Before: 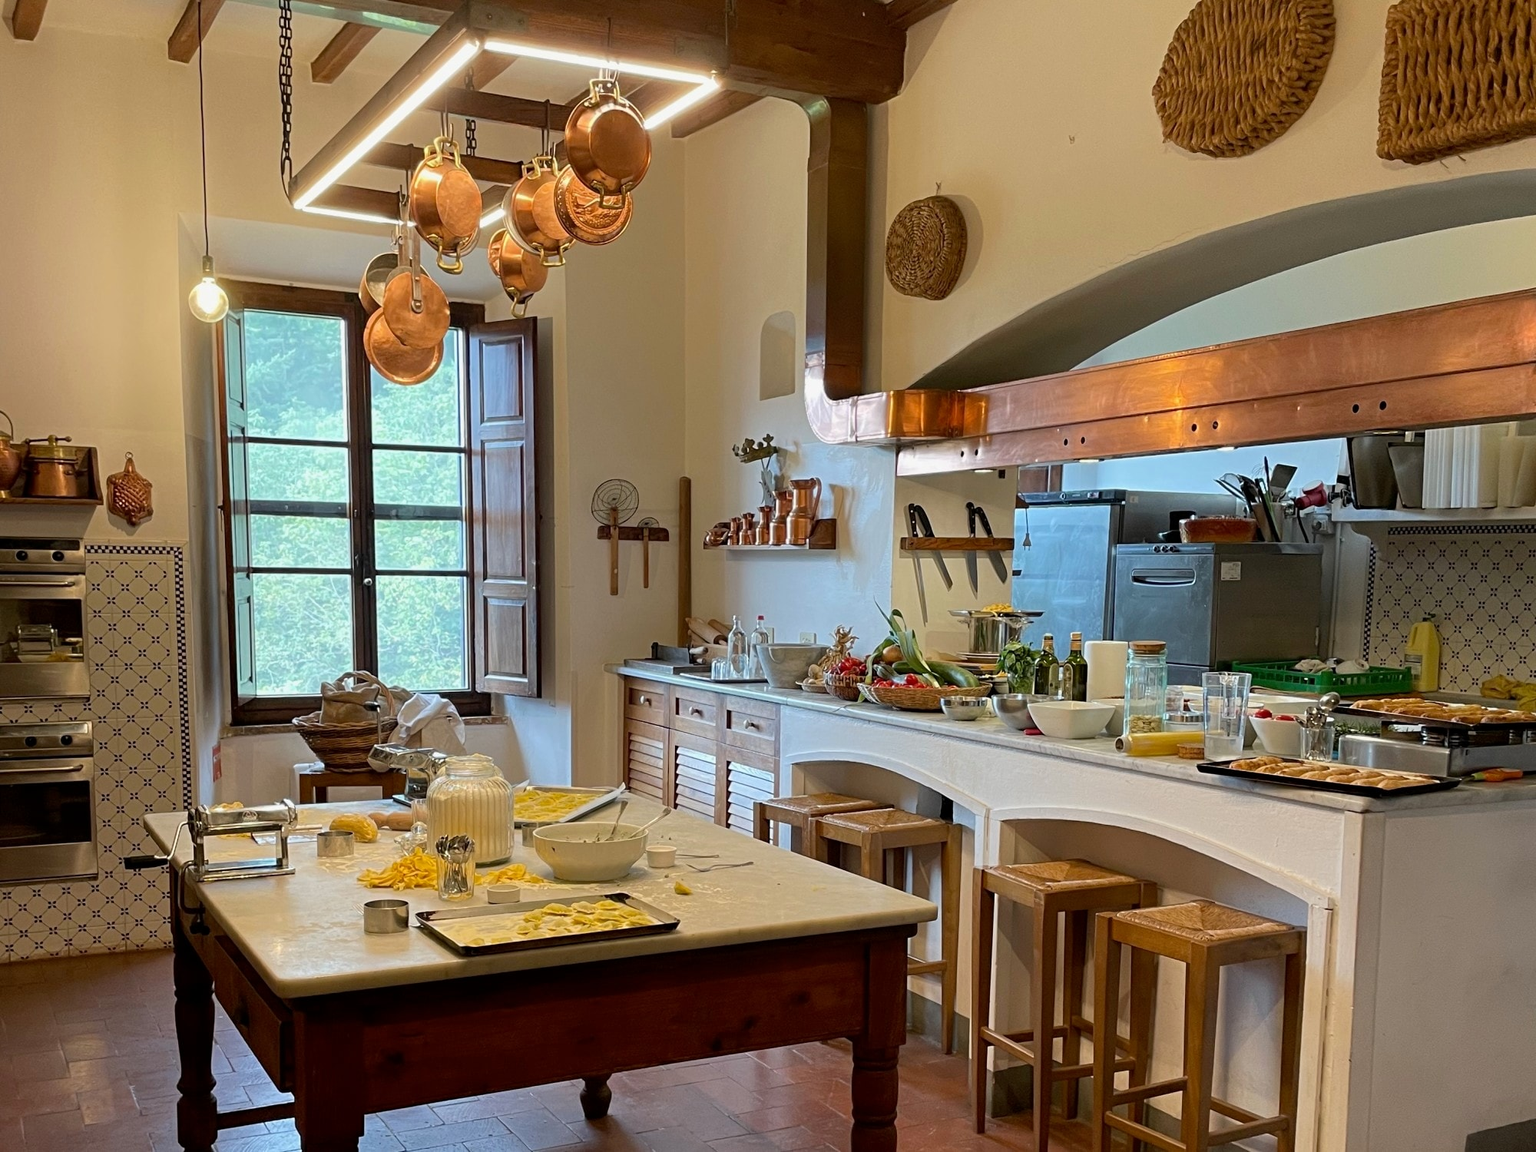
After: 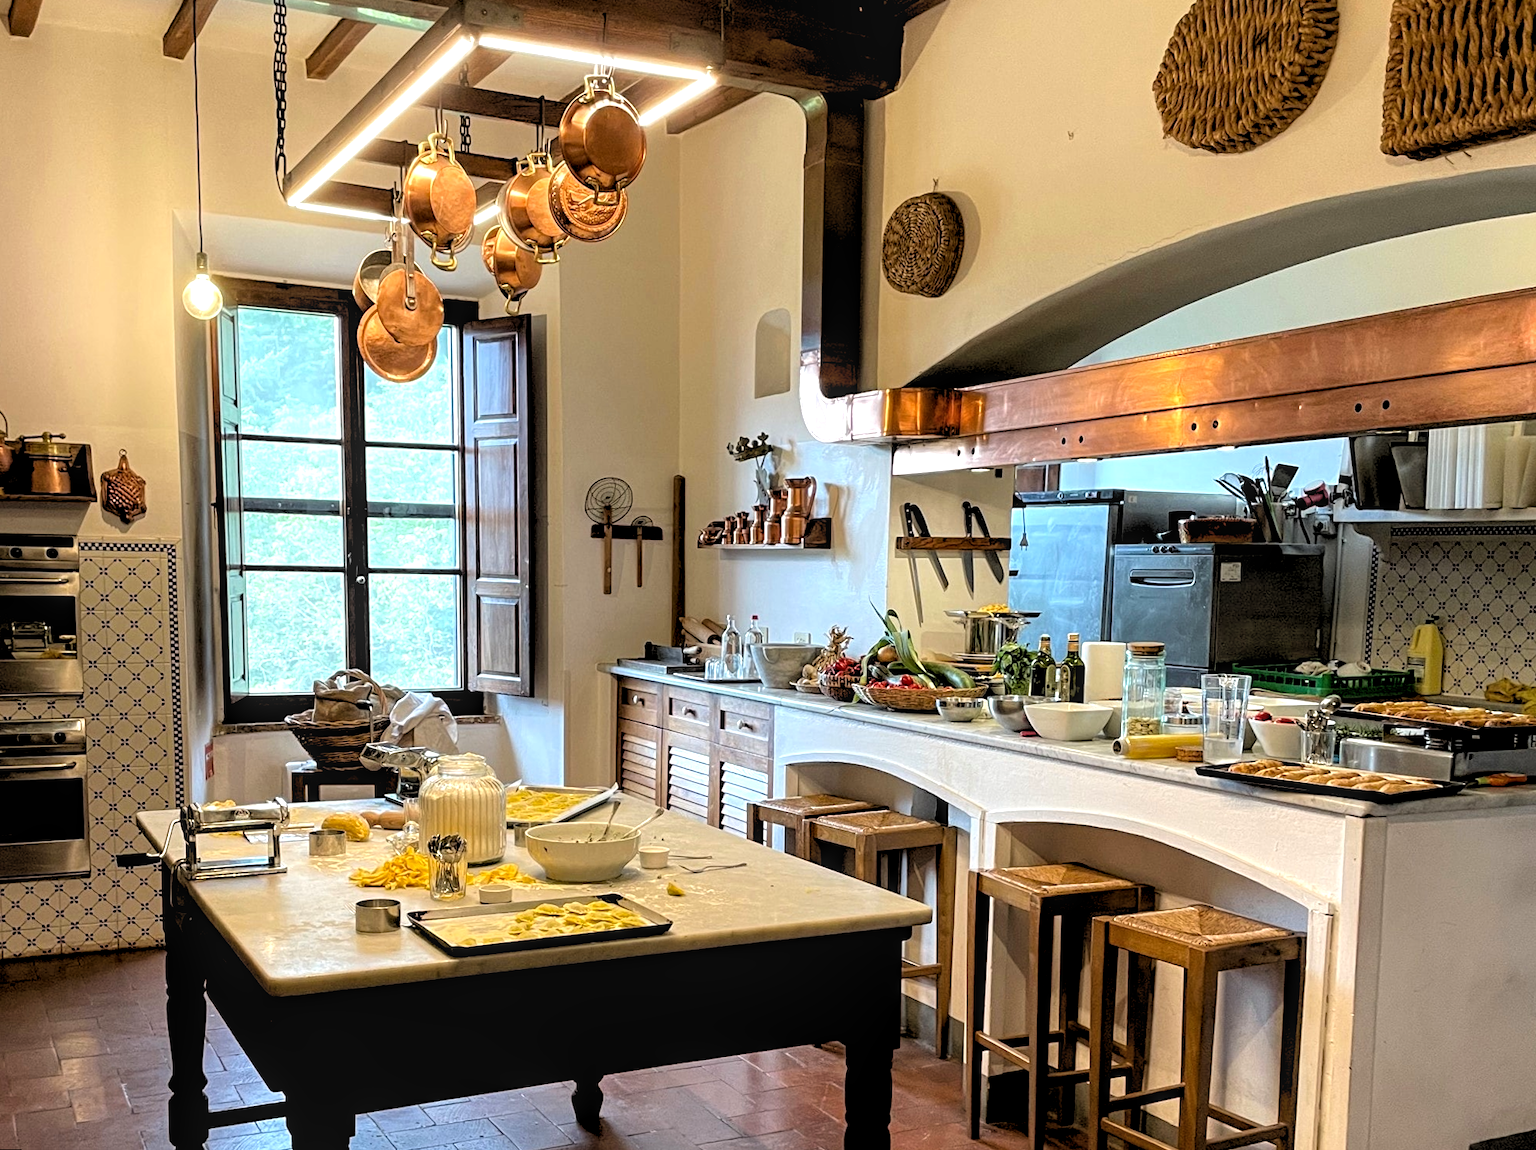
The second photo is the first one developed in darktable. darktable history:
exposure: exposure 0.564 EV, compensate highlight preservation false
rgb levels: levels [[0.034, 0.472, 0.904], [0, 0.5, 1], [0, 0.5, 1]]
rotate and perspective: rotation 0.192°, lens shift (horizontal) -0.015, crop left 0.005, crop right 0.996, crop top 0.006, crop bottom 0.99
white balance: emerald 1
local contrast: on, module defaults
